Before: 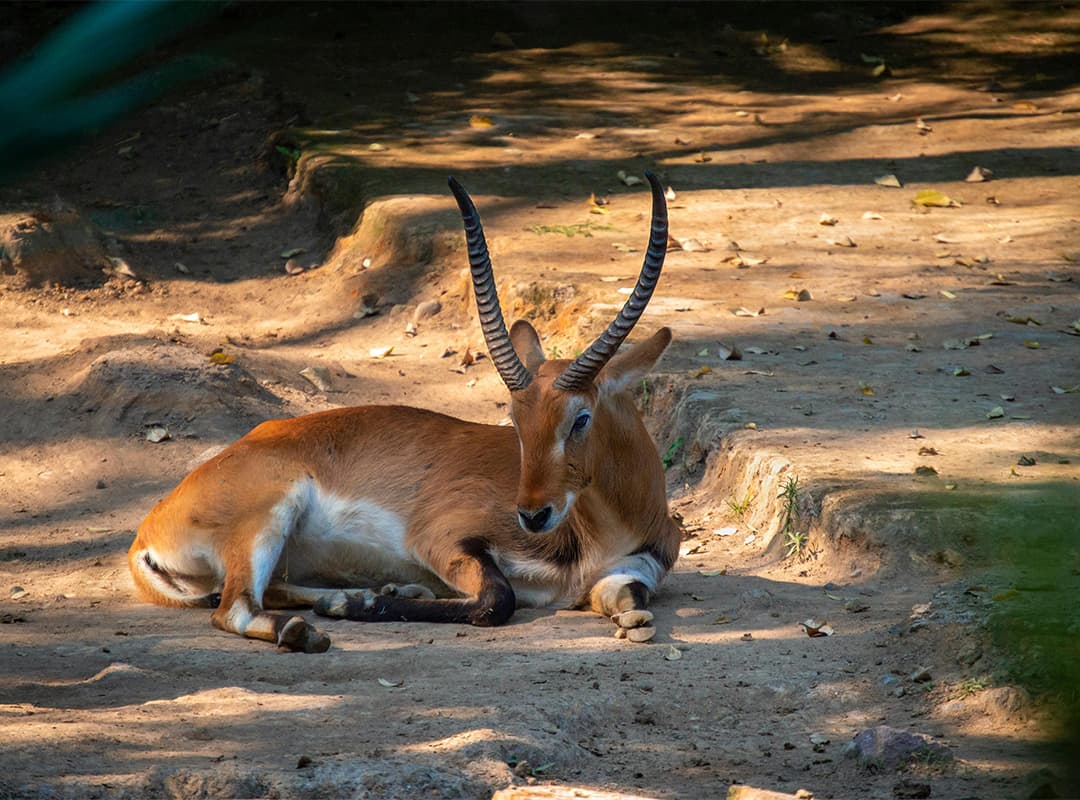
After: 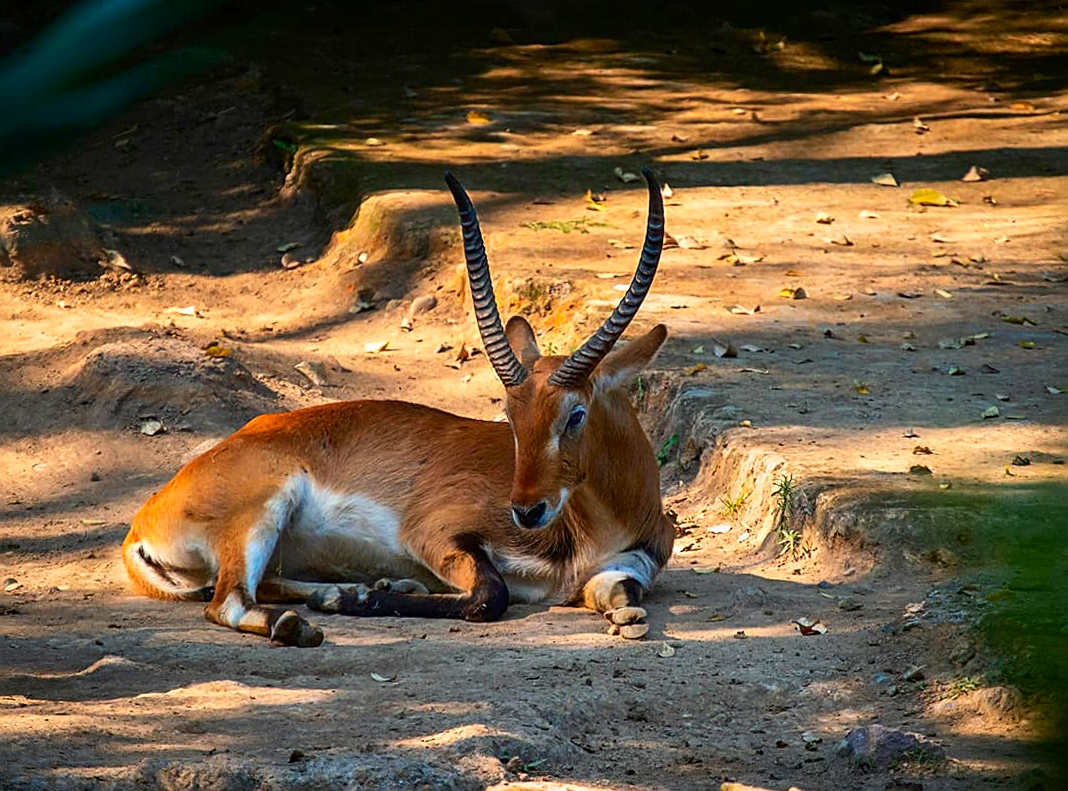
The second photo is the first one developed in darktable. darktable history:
crop and rotate: angle -0.457°
sharpen: on, module defaults
contrast brightness saturation: contrast 0.163, saturation 0.313
